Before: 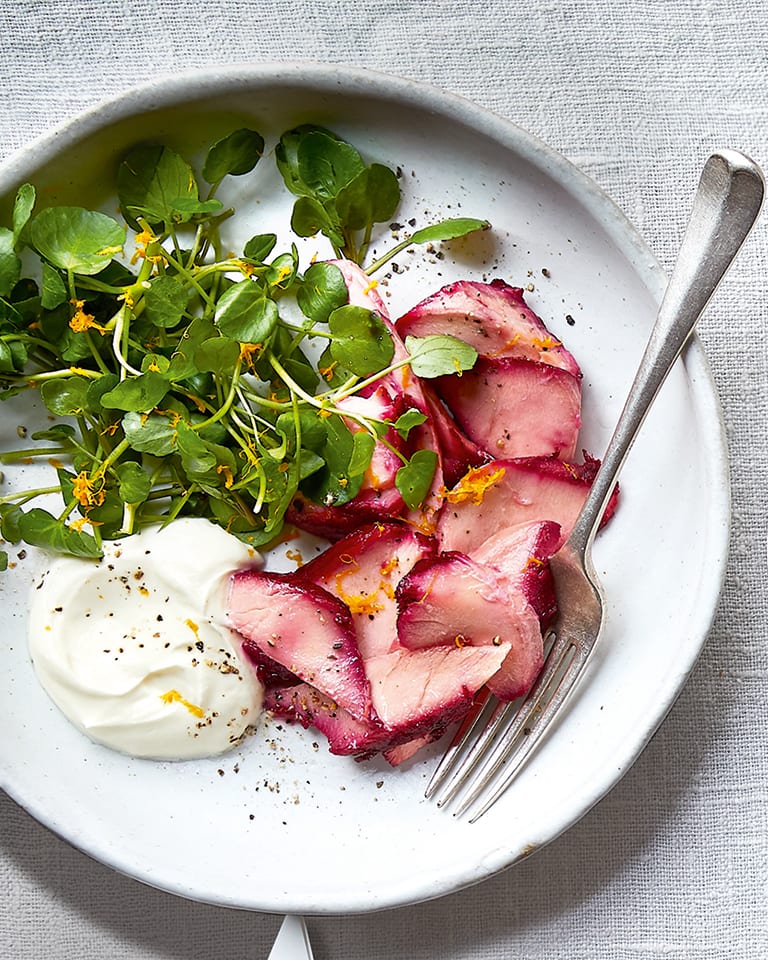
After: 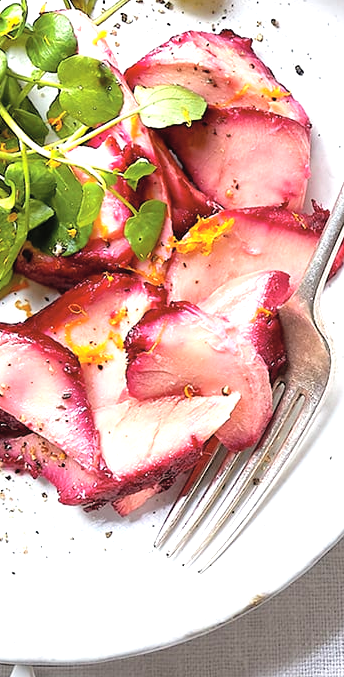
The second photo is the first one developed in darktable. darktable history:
tone equalizer: -8 EV -0.759 EV, -7 EV -0.682 EV, -6 EV -0.59 EV, -5 EV -0.381 EV, -3 EV 0.381 EV, -2 EV 0.6 EV, -1 EV 0.681 EV, +0 EV 0.746 EV
crop: left 35.376%, top 26.062%, right 19.765%, bottom 3.379%
contrast brightness saturation: brightness 0.155
